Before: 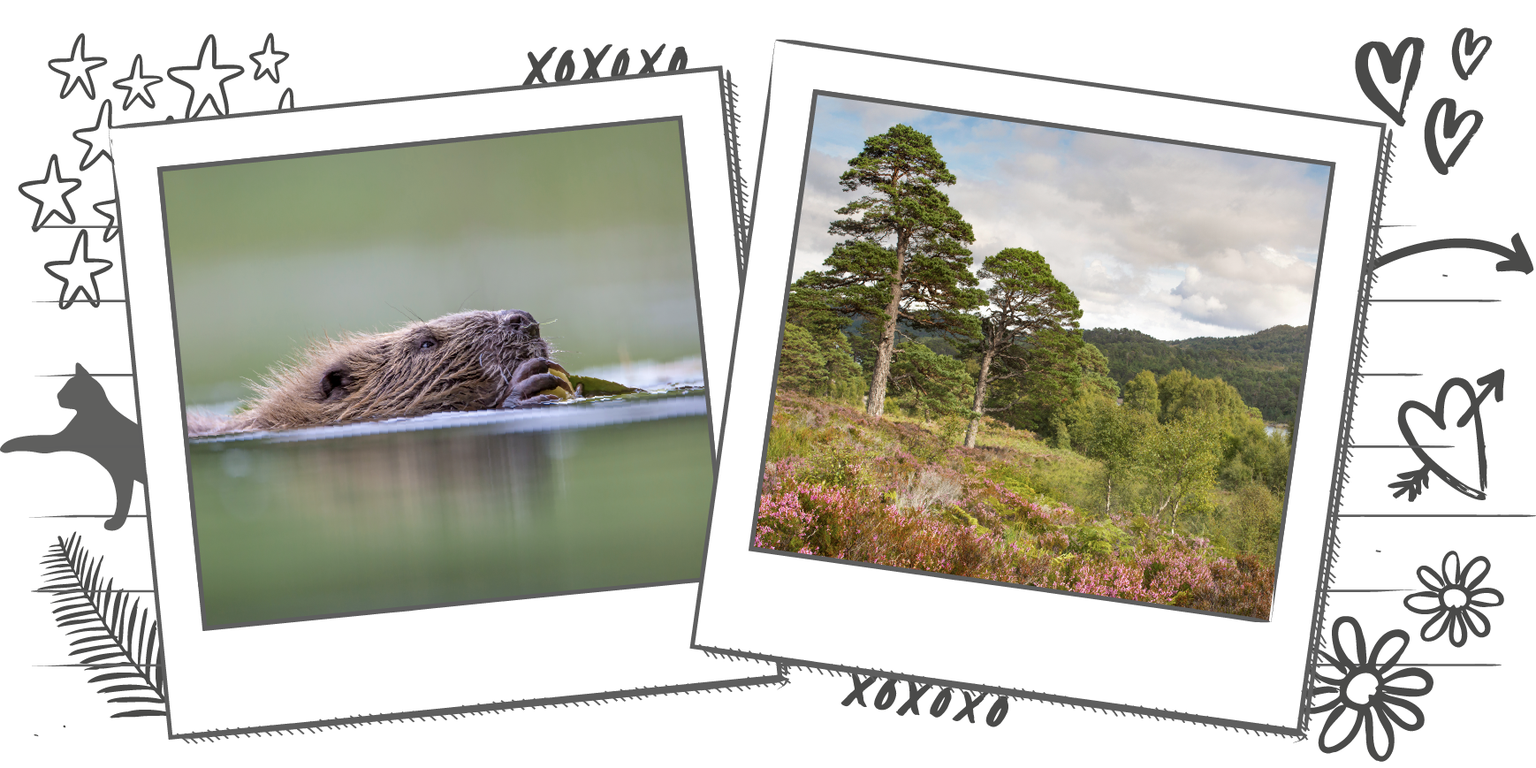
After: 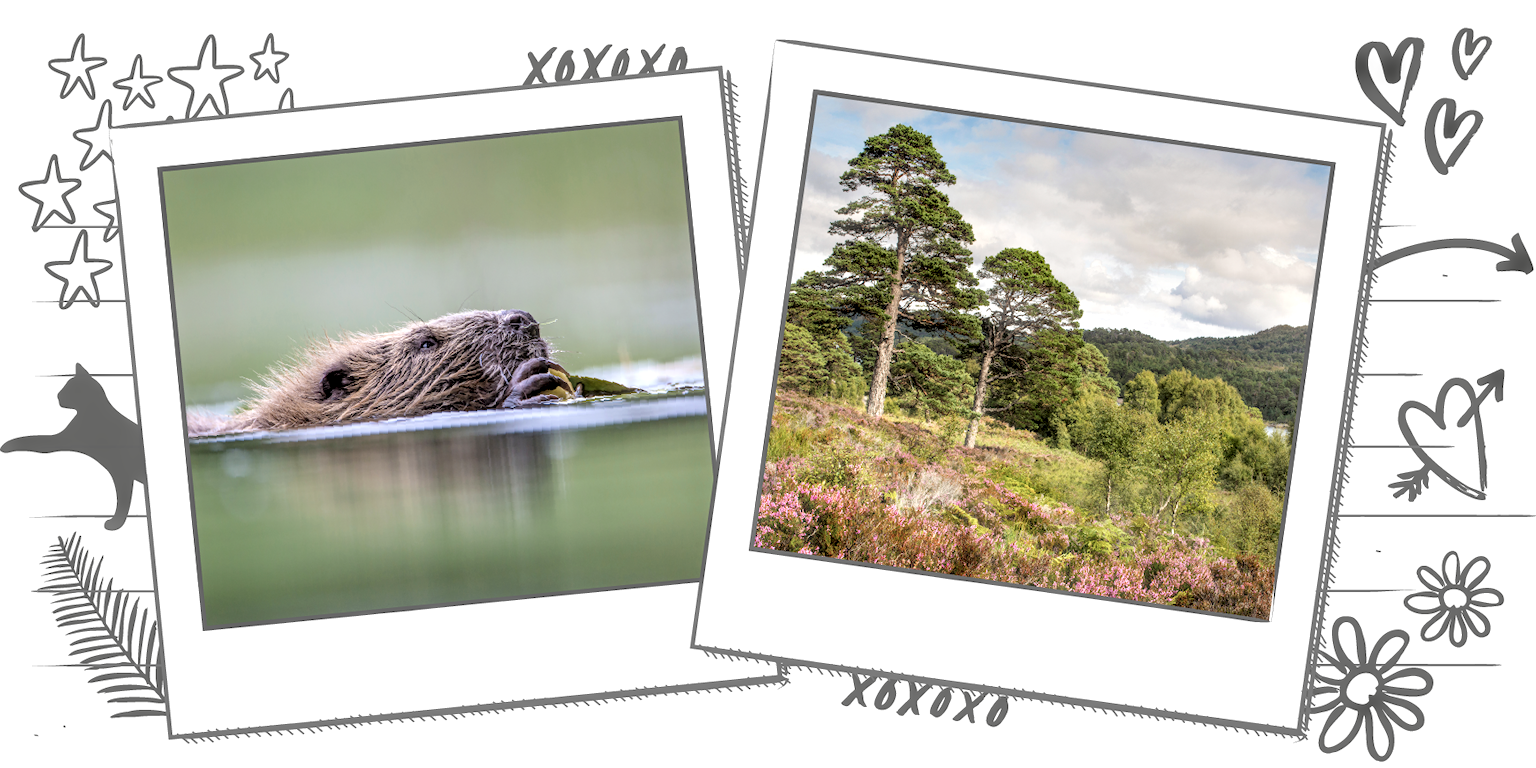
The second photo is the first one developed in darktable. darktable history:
exposure: compensate highlight preservation false
local contrast: detail 160%
haze removal: strength -0.102, adaptive false
tone curve: curves: ch0 [(0, 0.01) (0.058, 0.039) (0.159, 0.117) (0.282, 0.327) (0.45, 0.534) (0.676, 0.751) (0.89, 0.919) (1, 1)]; ch1 [(0, 0) (0.094, 0.081) (0.285, 0.299) (0.385, 0.403) (0.447, 0.455) (0.495, 0.496) (0.544, 0.552) (0.589, 0.612) (0.722, 0.728) (1, 1)]; ch2 [(0, 0) (0.257, 0.217) (0.43, 0.421) (0.498, 0.507) (0.531, 0.544) (0.56, 0.579) (0.625, 0.642) (1, 1)], color space Lab, linked channels, preserve colors none
